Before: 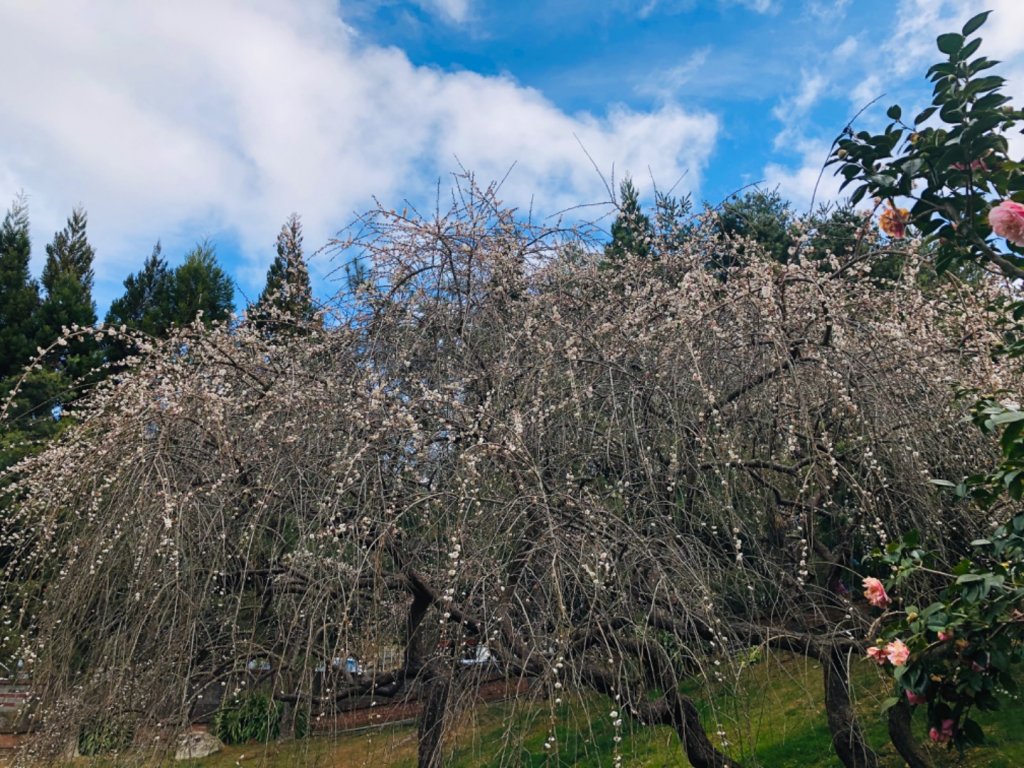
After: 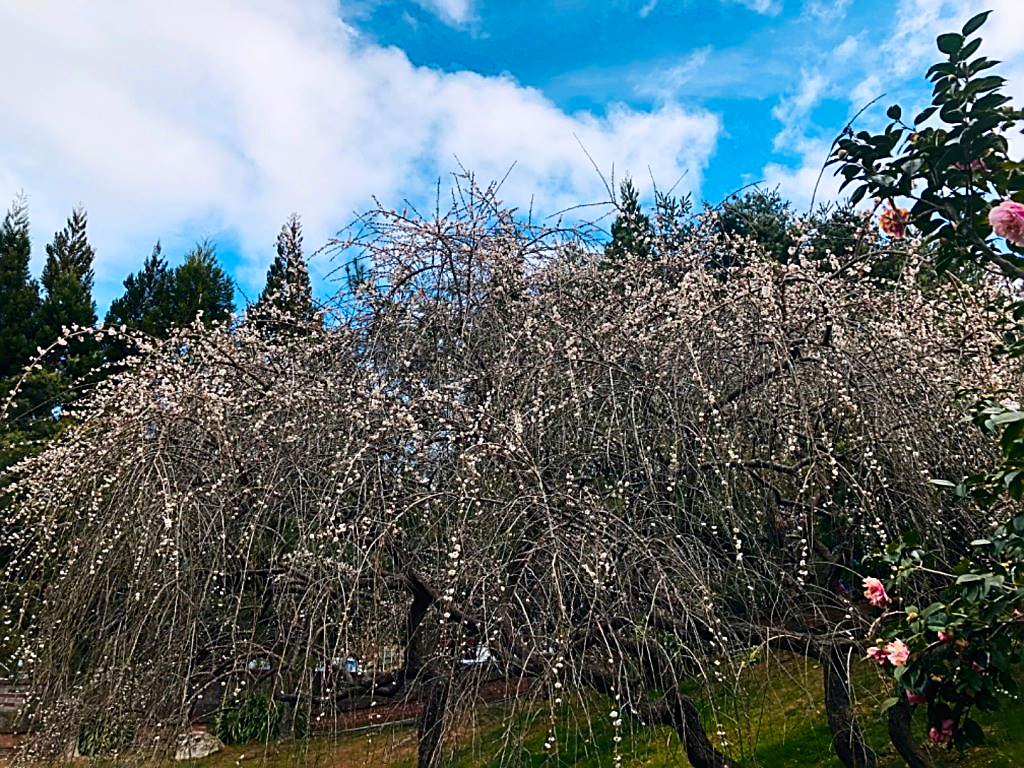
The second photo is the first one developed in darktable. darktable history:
sharpen: amount 0.91
contrast brightness saturation: contrast 0.217
color zones: curves: ch1 [(0.235, 0.558) (0.75, 0.5)]; ch2 [(0.25, 0.462) (0.749, 0.457)], mix 21.96%
